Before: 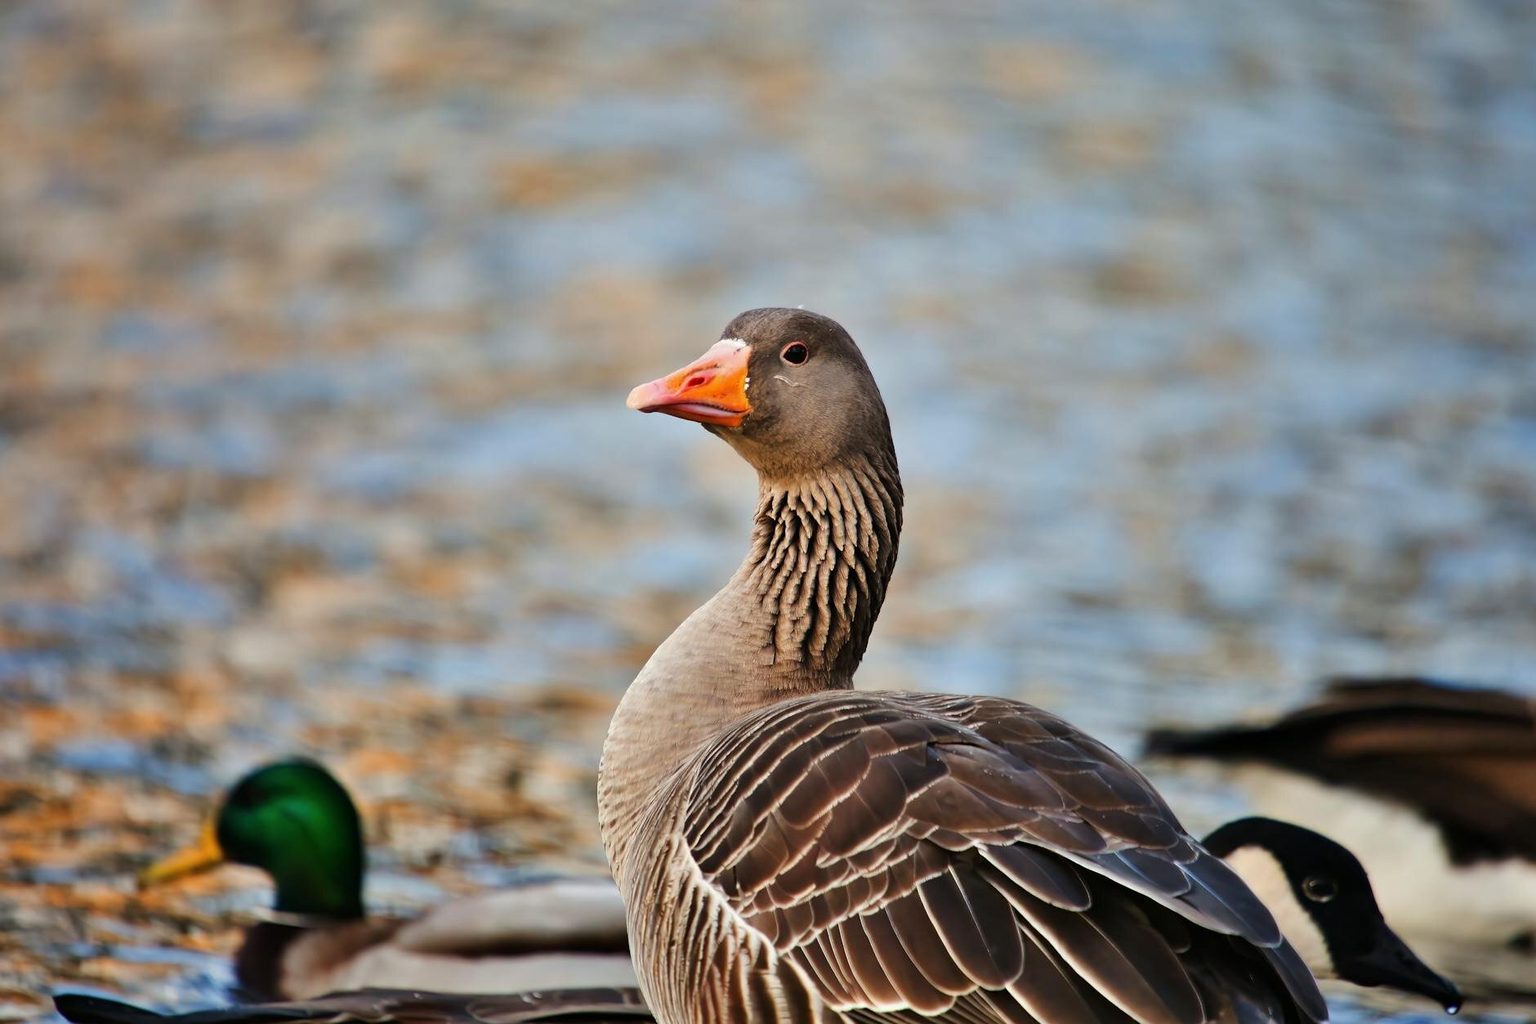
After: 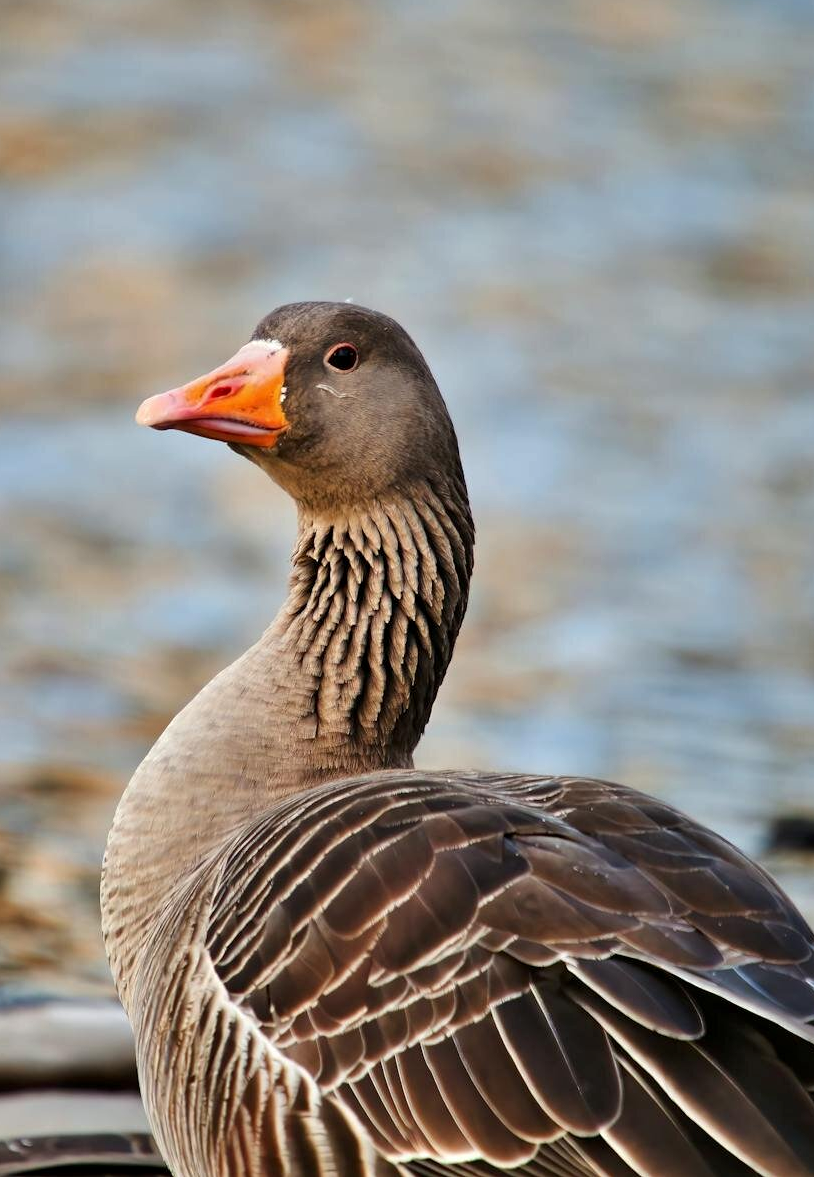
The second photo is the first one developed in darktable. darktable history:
crop: left 33.568%, top 6.019%, right 23.103%
local contrast: highlights 107%, shadows 98%, detail 119%, midtone range 0.2
